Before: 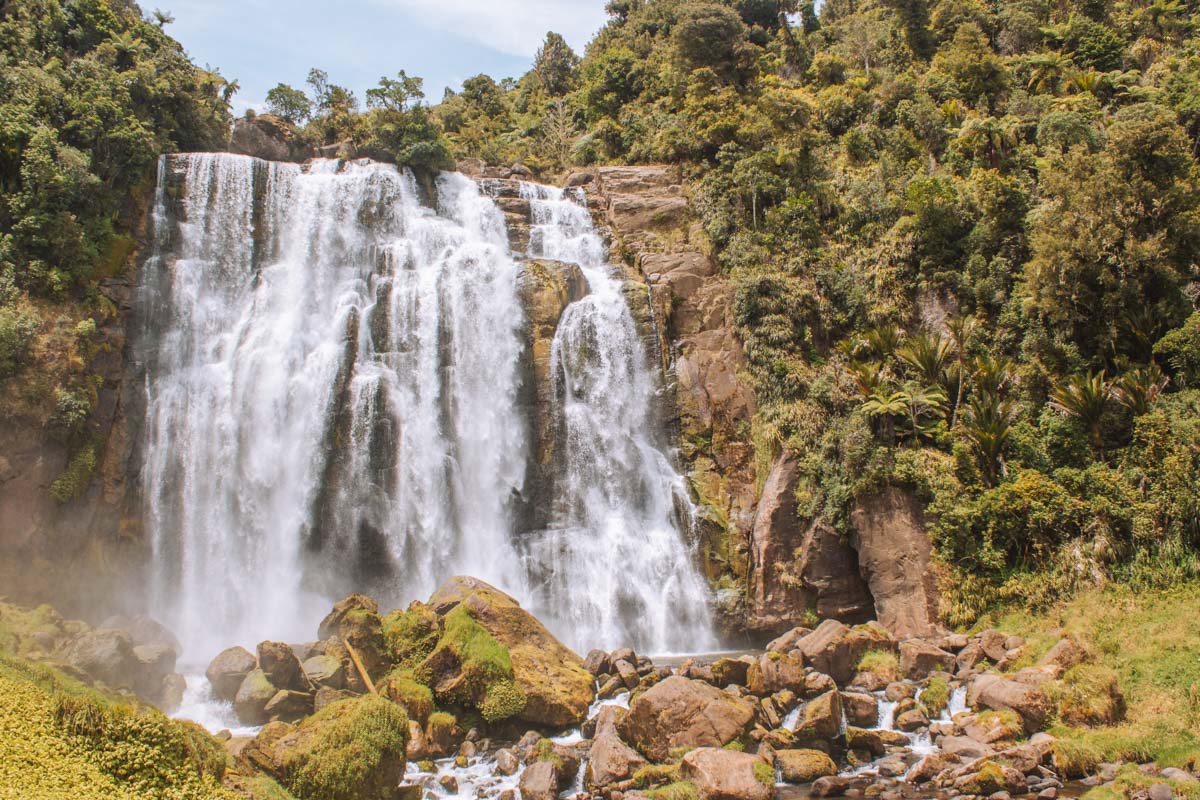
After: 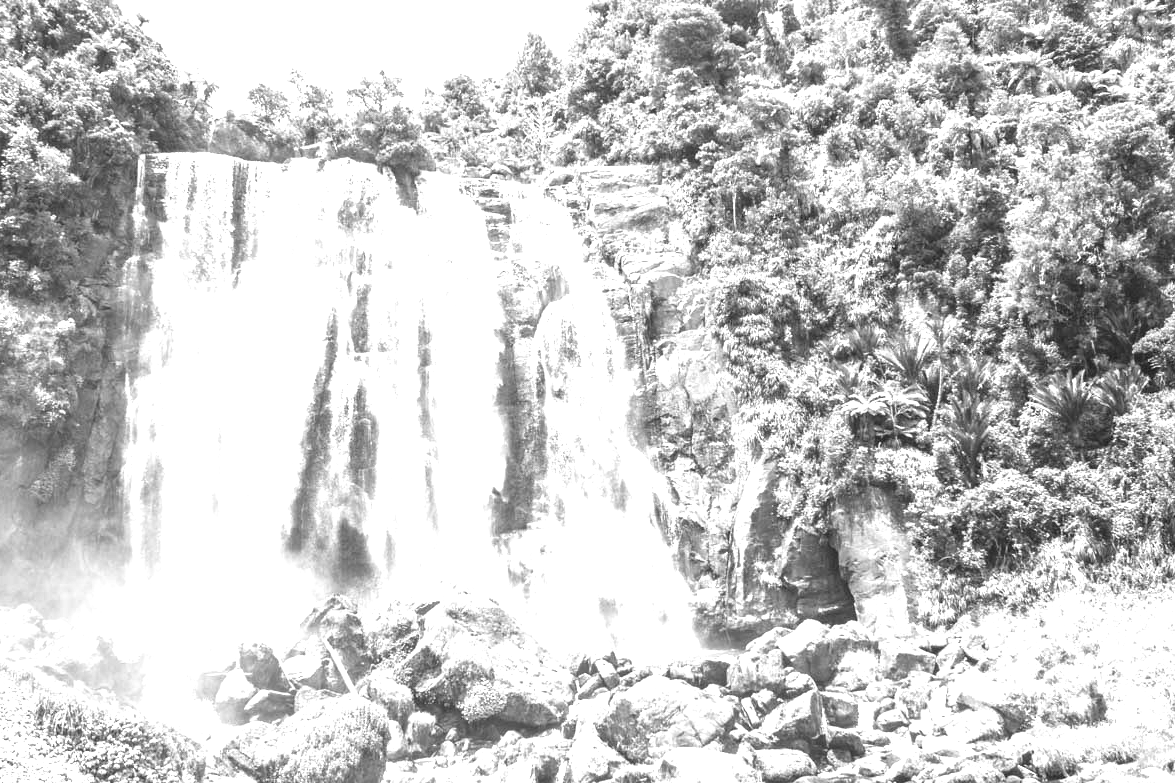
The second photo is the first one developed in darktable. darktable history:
exposure: exposure 2 EV, compensate exposure bias true, compensate highlight preservation false
crop: left 1.743%, right 0.268%, bottom 2.011%
monochrome: a -71.75, b 75.82
